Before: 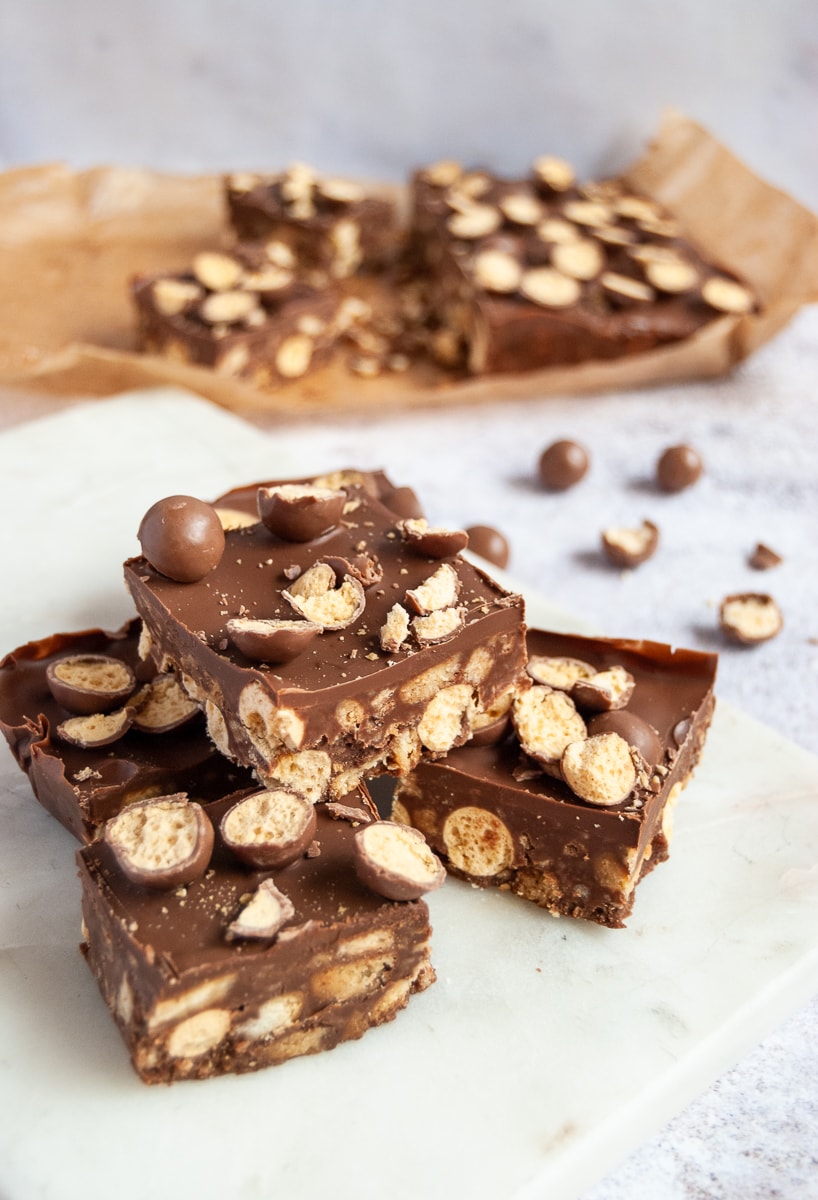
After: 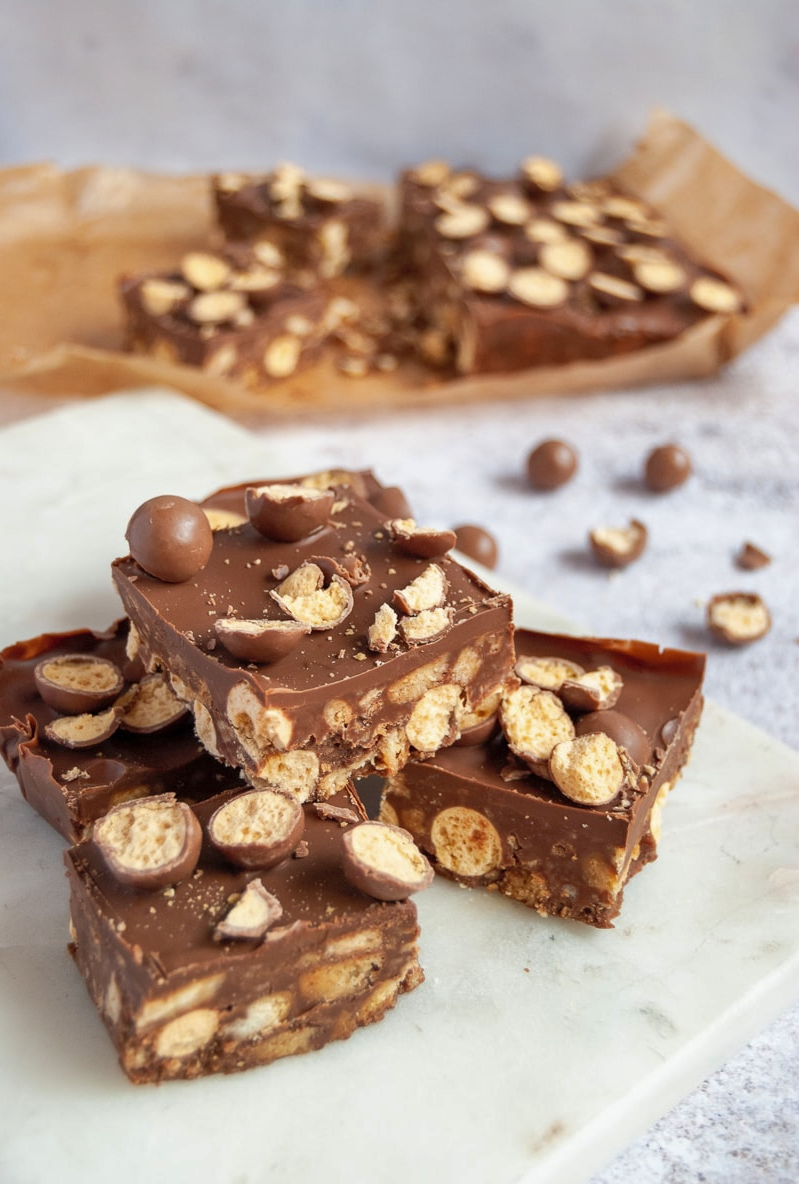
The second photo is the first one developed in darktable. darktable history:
shadows and highlights: on, module defaults
crop and rotate: left 1.554%, right 0.659%, bottom 1.251%
